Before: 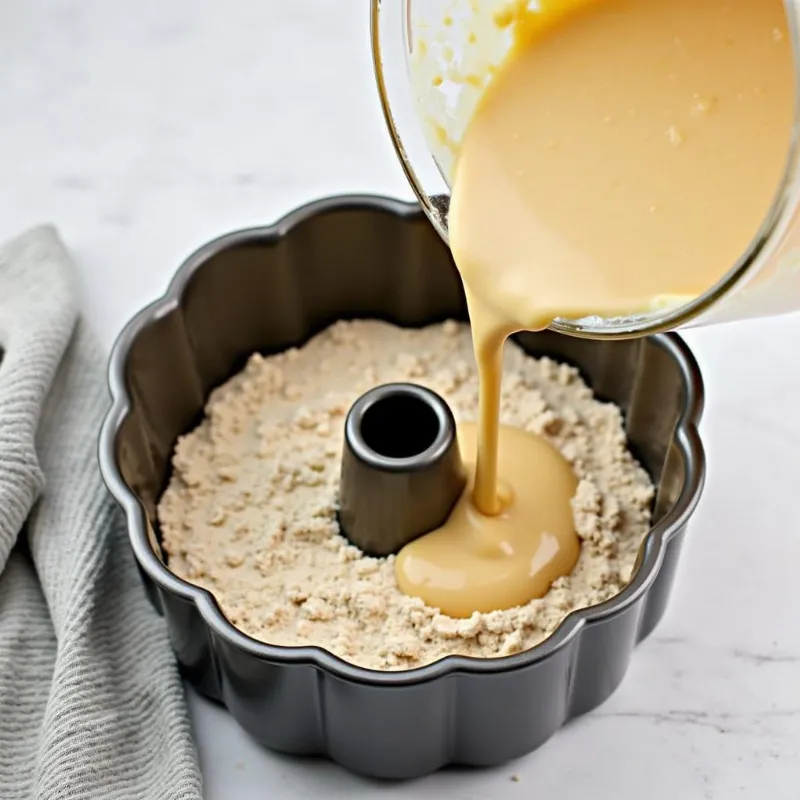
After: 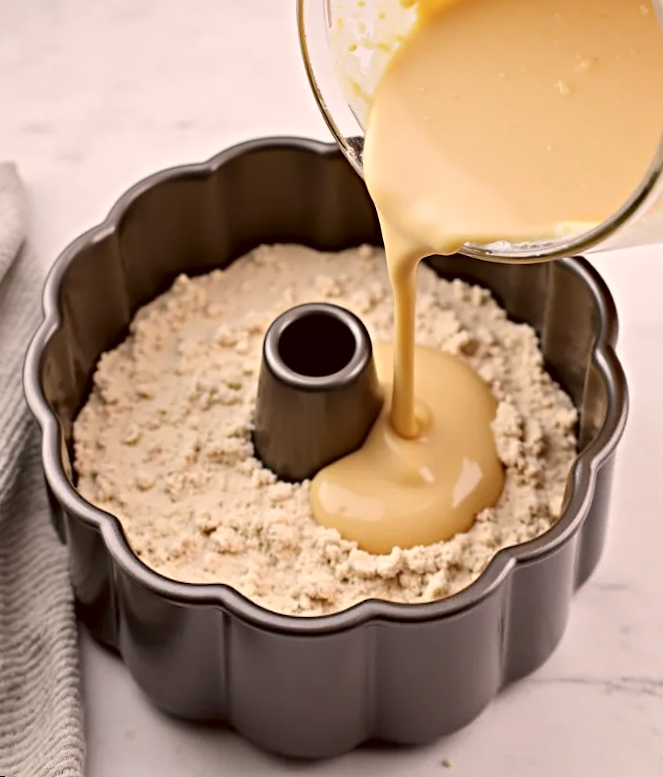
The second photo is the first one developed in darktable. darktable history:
color correction: highlights a* 10.21, highlights b* 9.79, shadows a* 8.61, shadows b* 7.88, saturation 0.8
rotate and perspective: rotation 0.72°, lens shift (vertical) -0.352, lens shift (horizontal) -0.051, crop left 0.152, crop right 0.859, crop top 0.019, crop bottom 0.964
